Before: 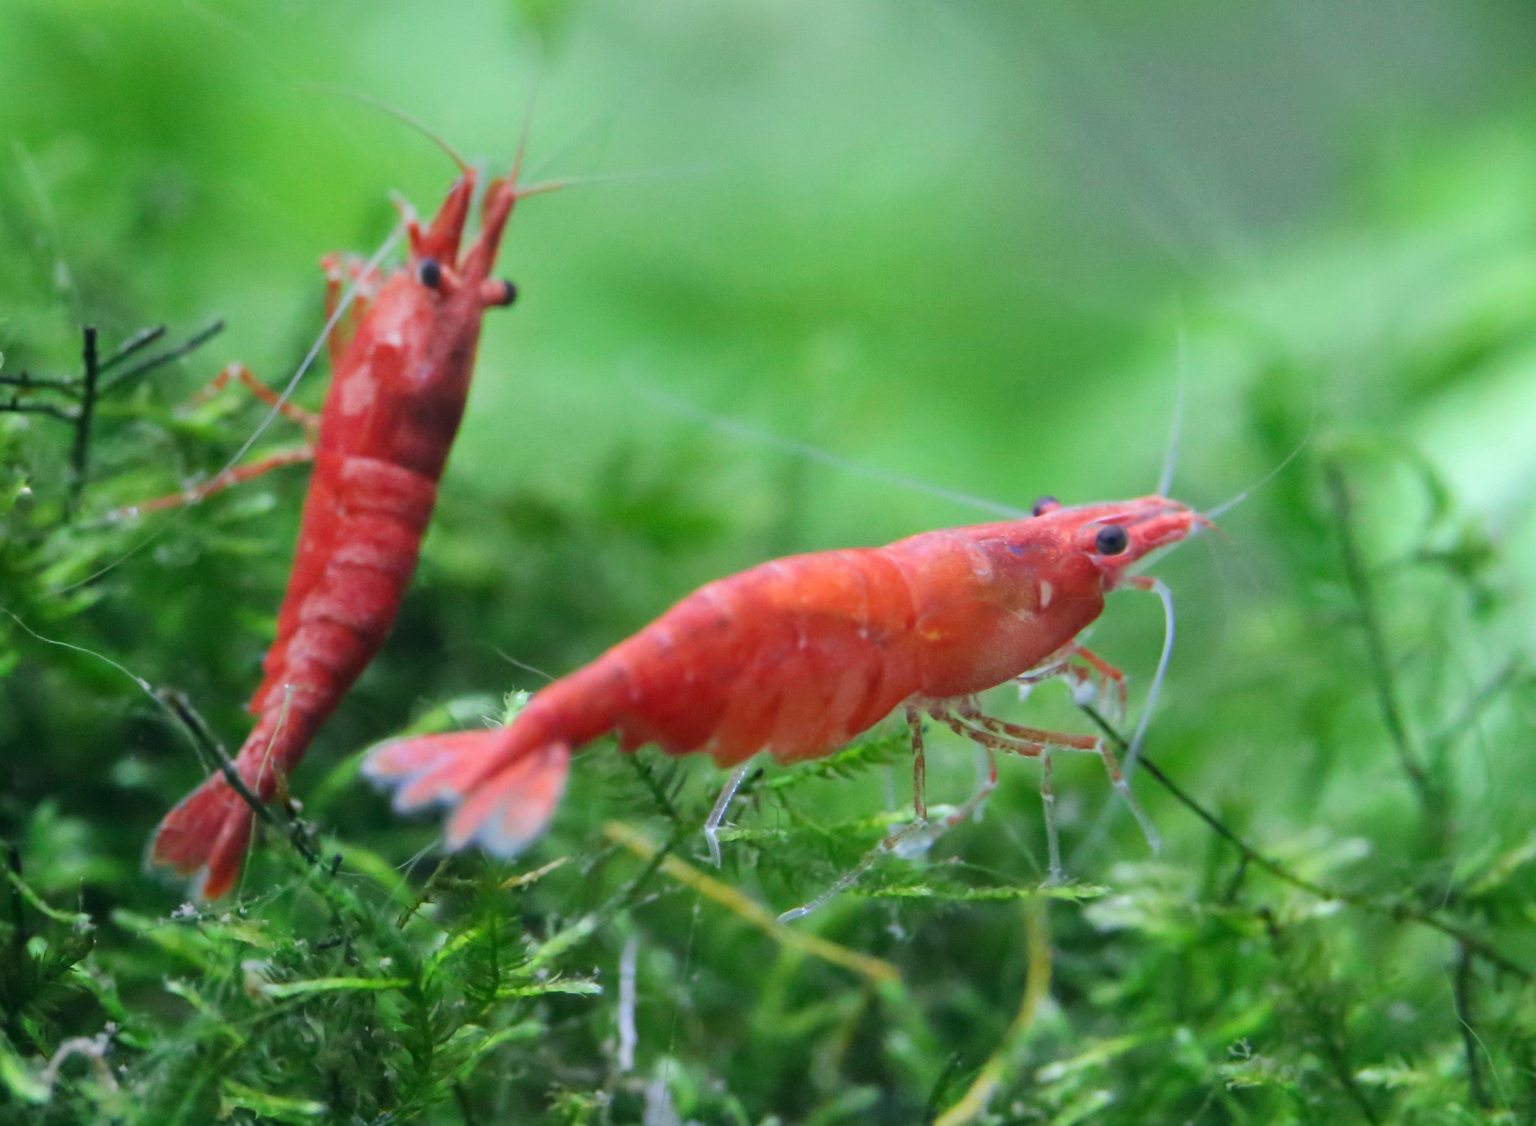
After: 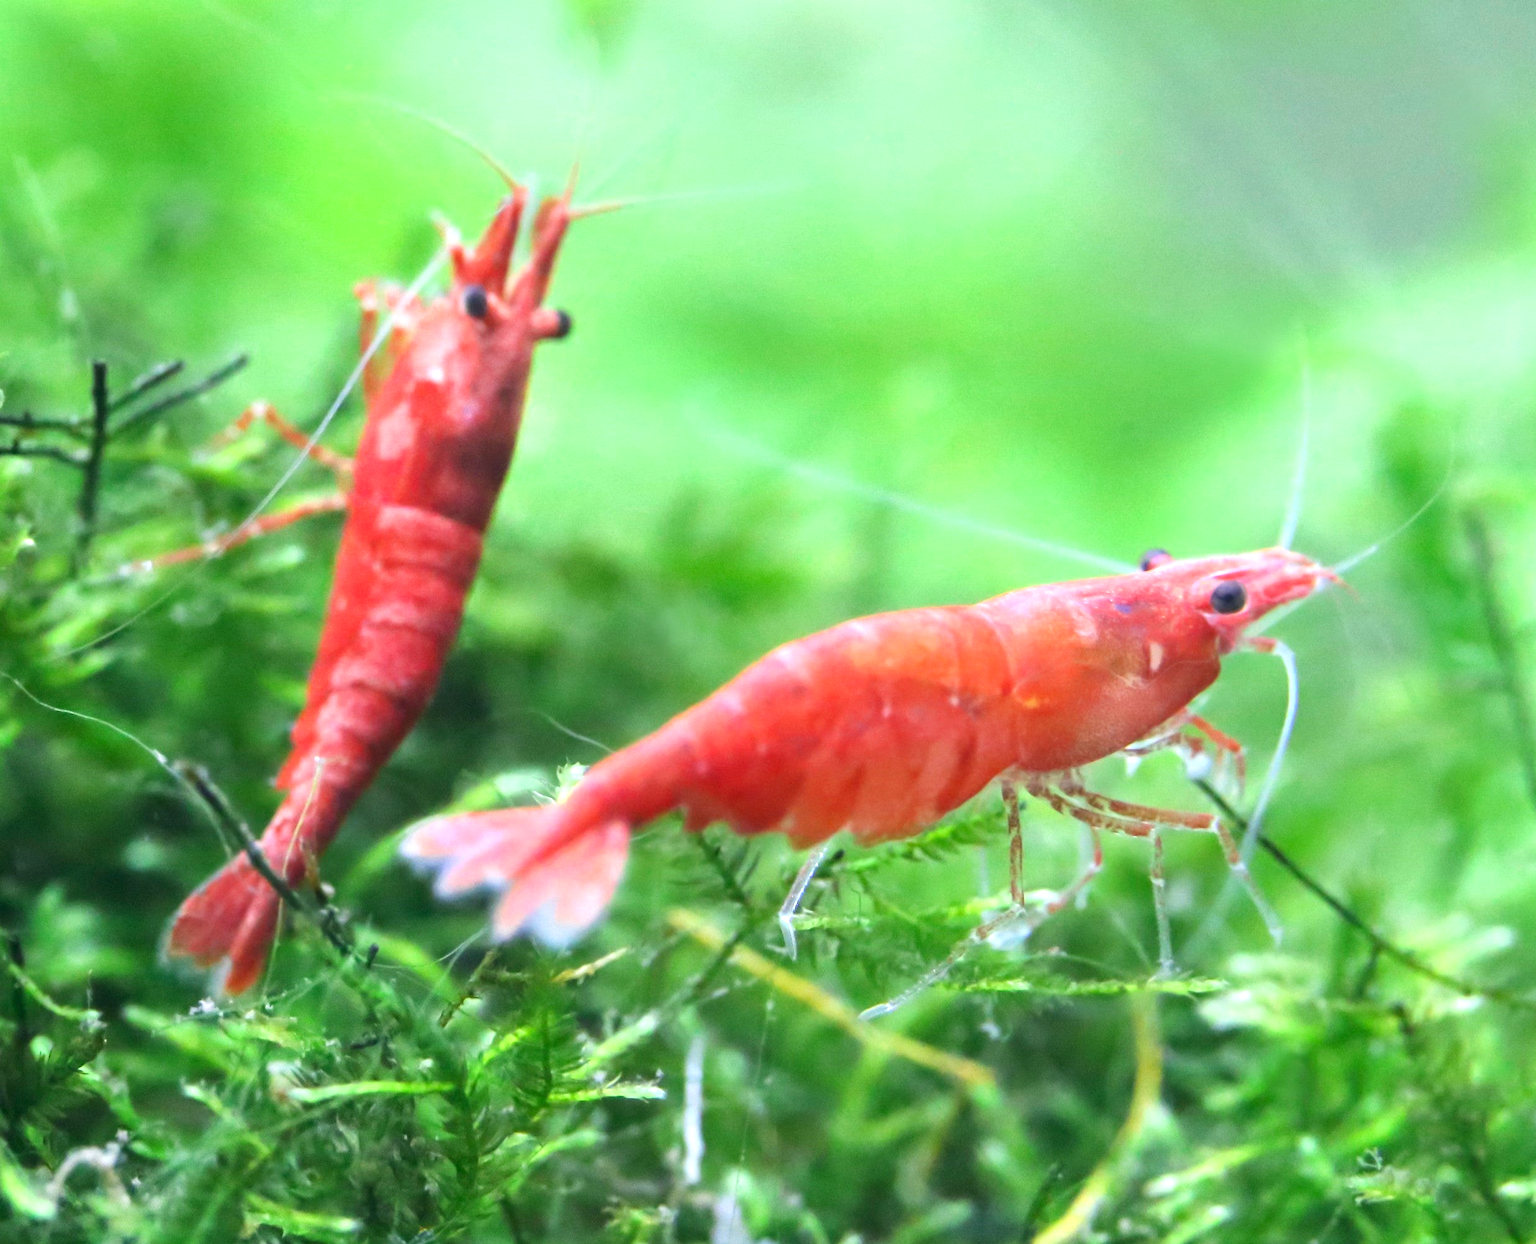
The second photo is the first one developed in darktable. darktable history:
exposure: exposure 1 EV, compensate highlight preservation false
crop: right 9.509%, bottom 0.031%
